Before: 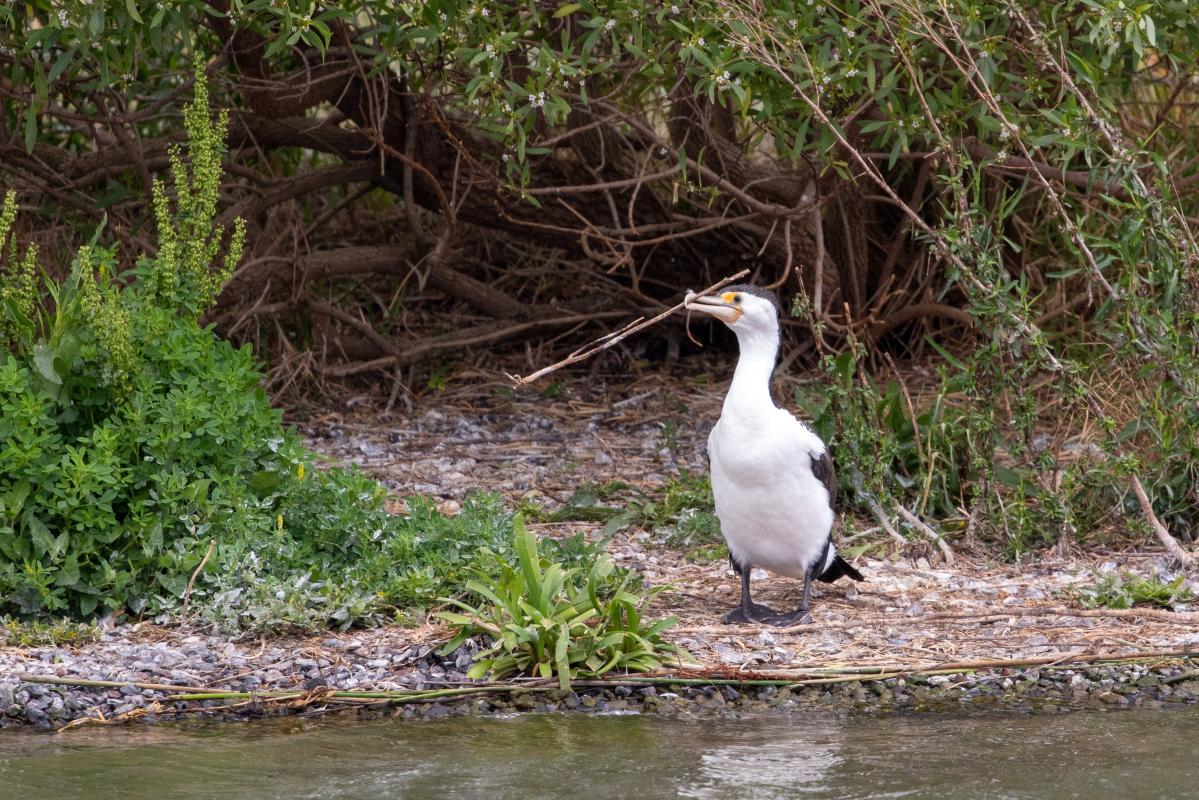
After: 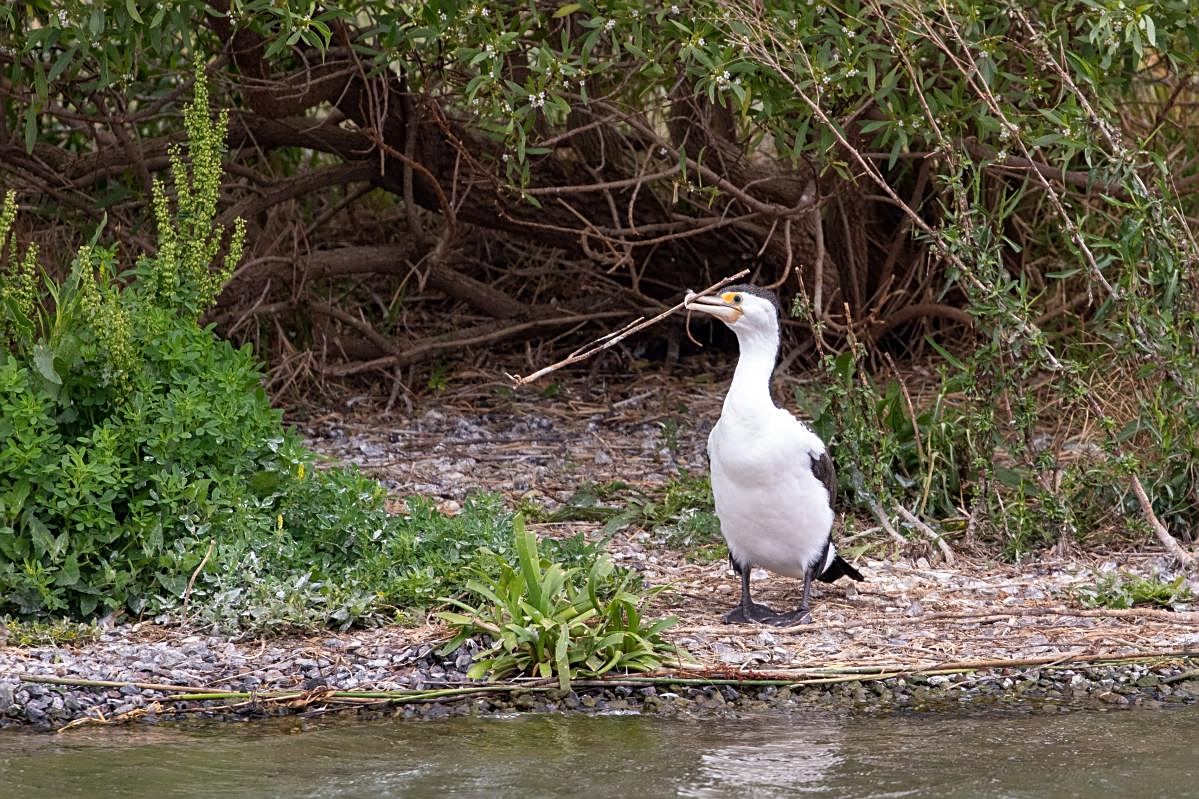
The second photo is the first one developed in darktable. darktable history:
crop: bottom 0.075%
sharpen: on, module defaults
